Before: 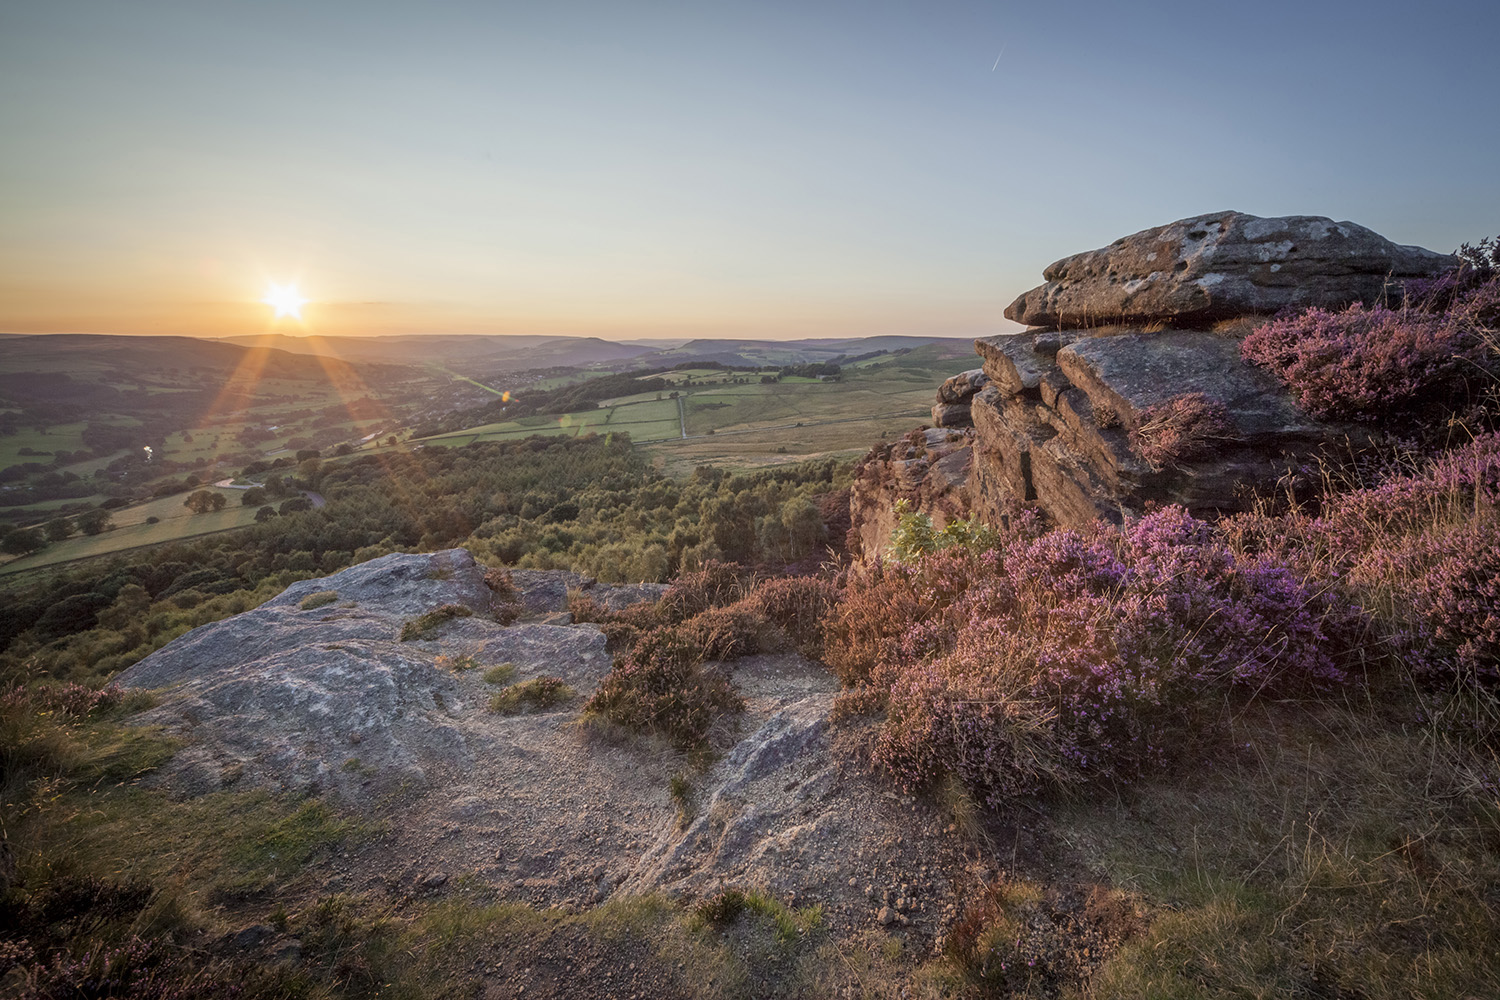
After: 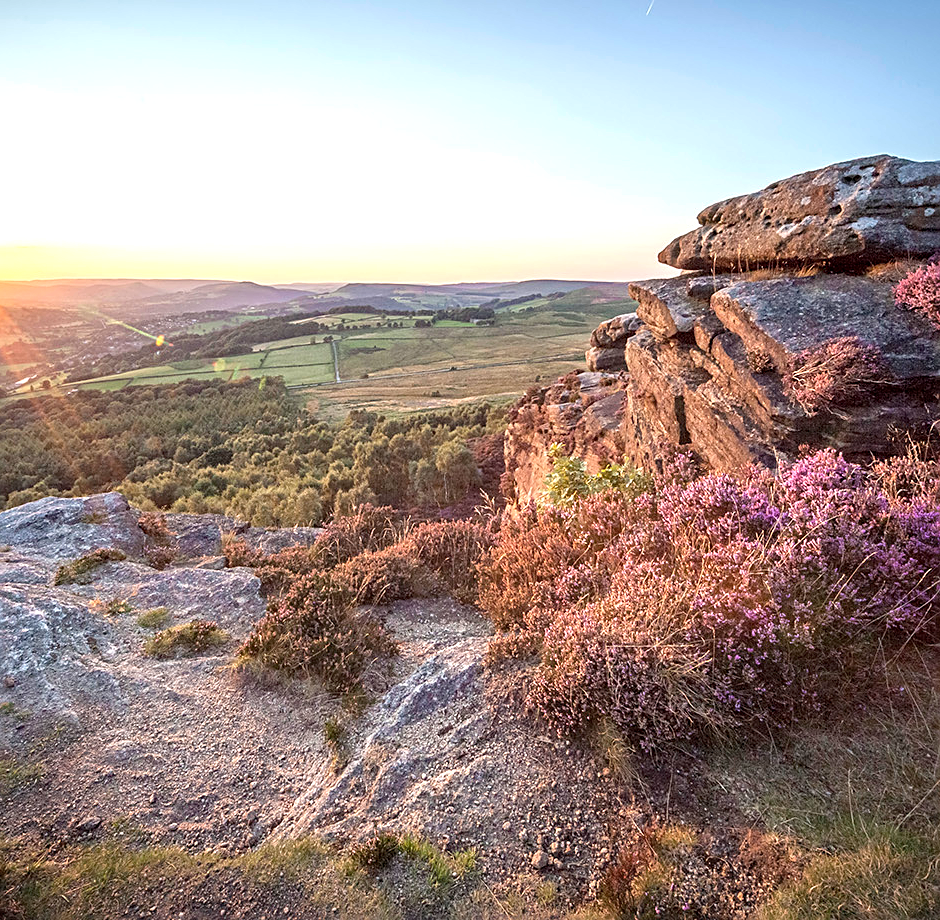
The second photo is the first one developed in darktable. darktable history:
exposure: black level correction 0, exposure 1.001 EV, compensate highlight preservation false
crop and rotate: left 23.131%, top 5.625%, right 14.169%, bottom 2.358%
haze removal: compatibility mode true, adaptive false
sharpen: on, module defaults
